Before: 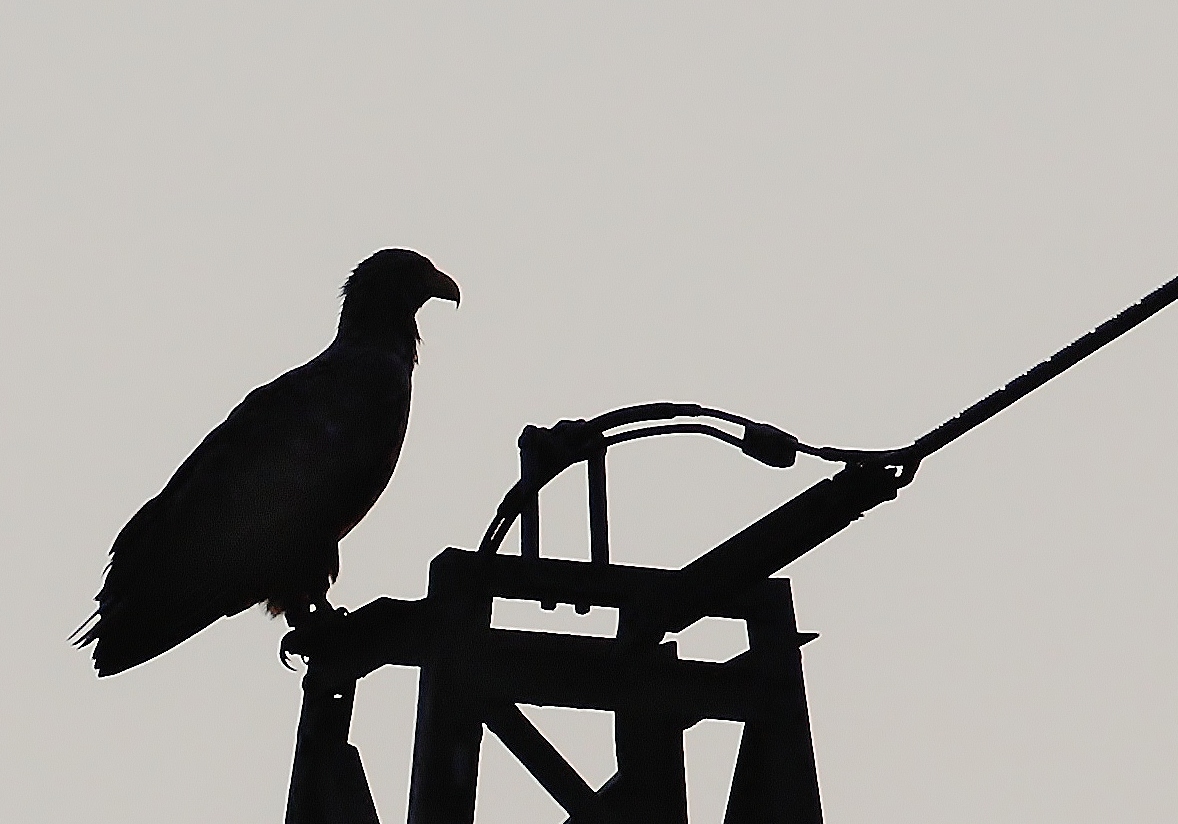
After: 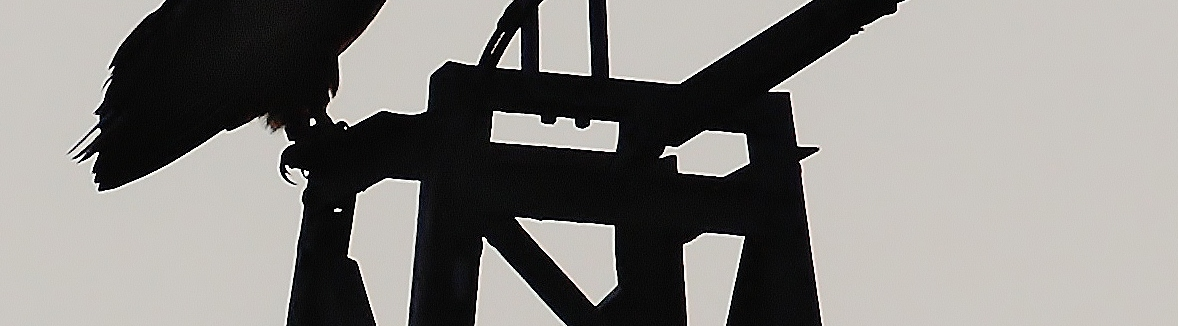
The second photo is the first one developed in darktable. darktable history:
crop and rotate: top 59.052%, bottom 1.286%
